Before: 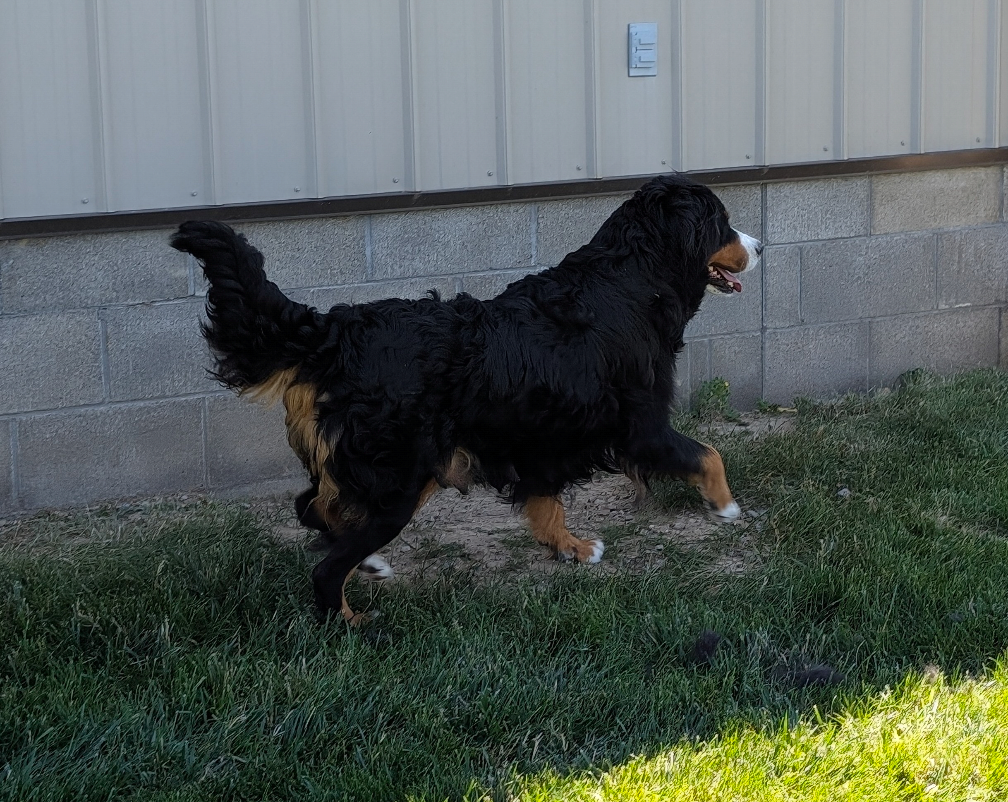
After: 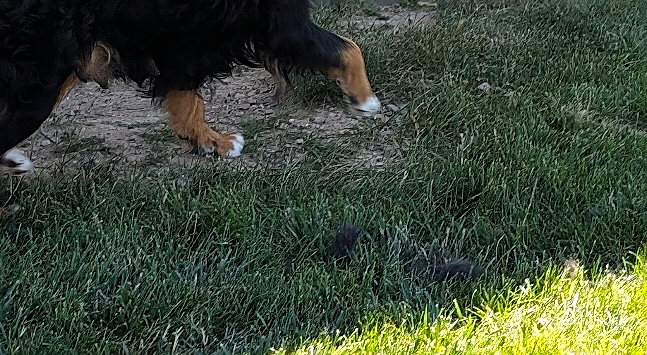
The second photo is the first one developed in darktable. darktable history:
crop and rotate: left 35.813%, top 50.744%, bottom 4.974%
exposure: exposure 0.348 EV, compensate exposure bias true, compensate highlight preservation false
sharpen: on, module defaults
